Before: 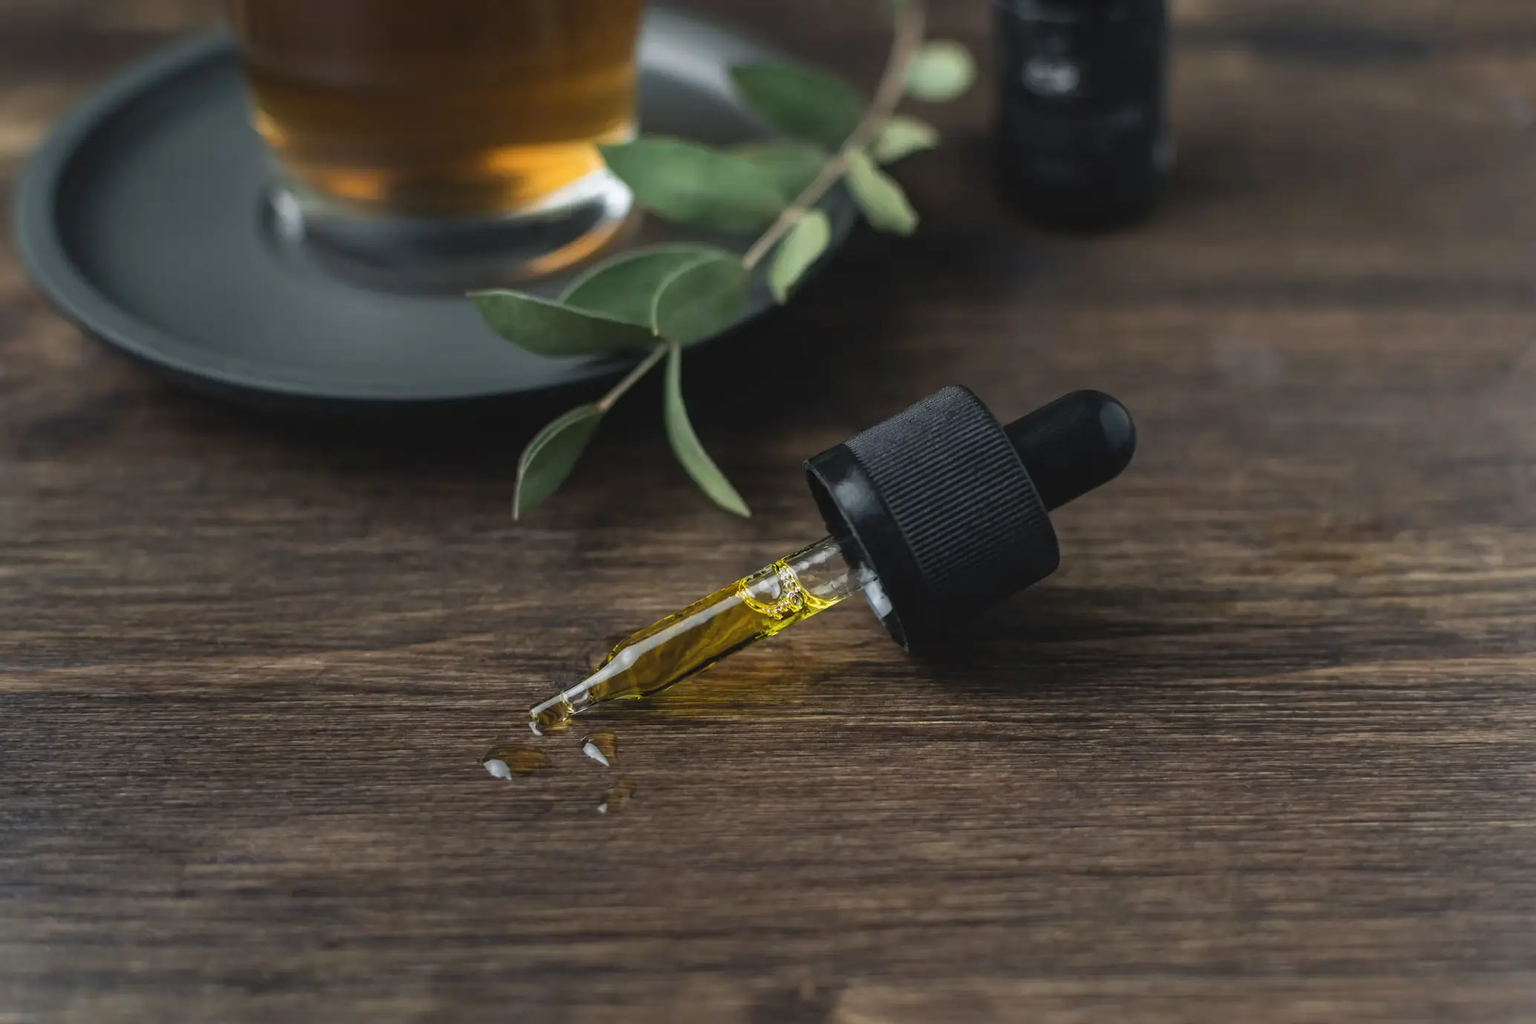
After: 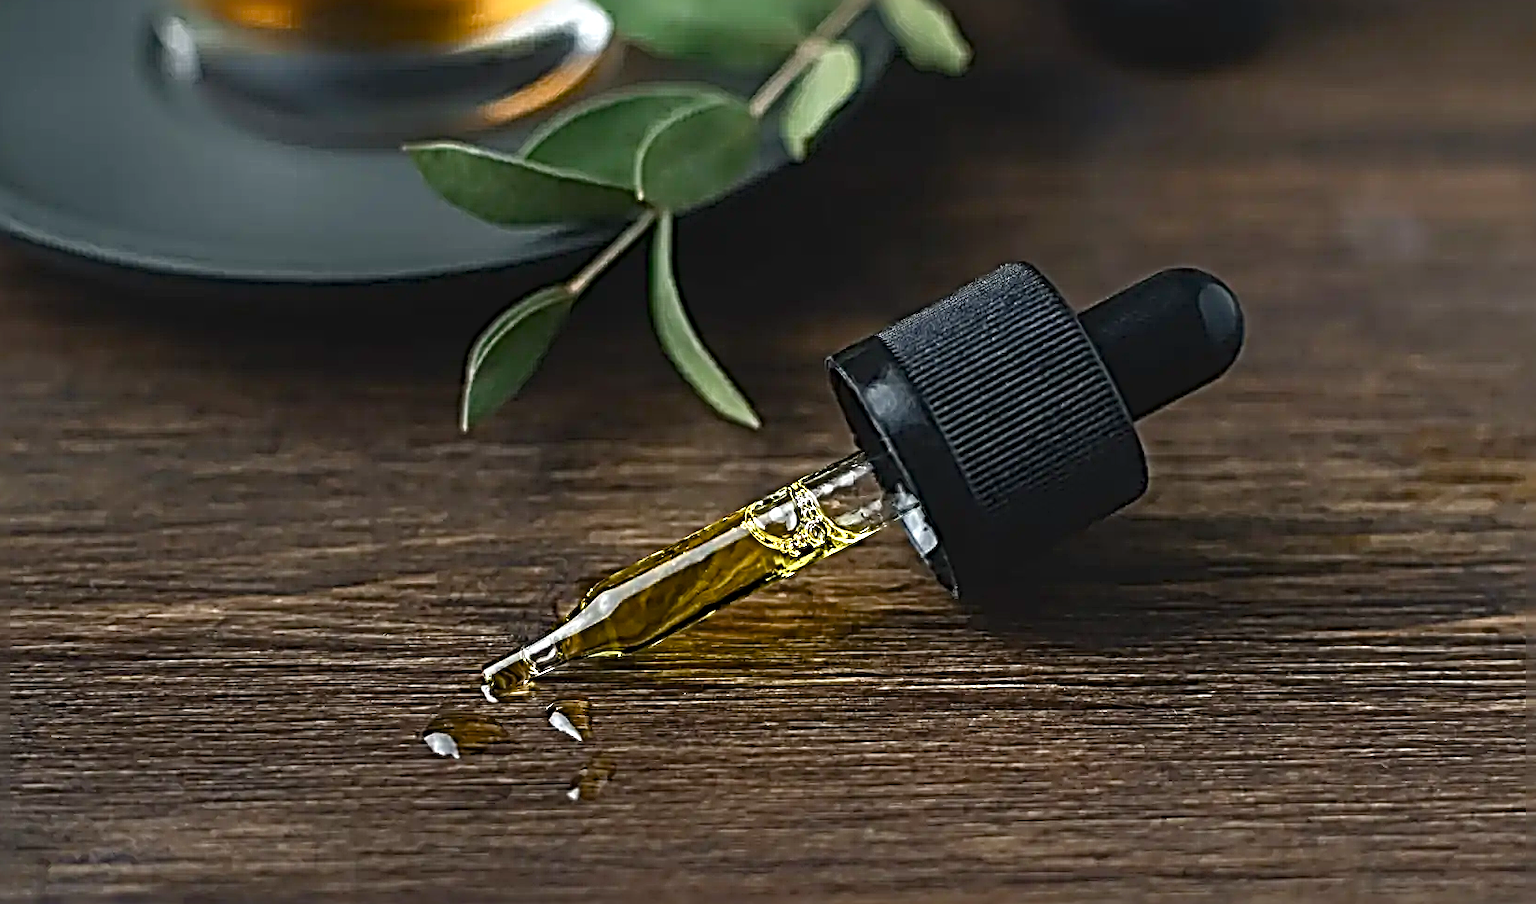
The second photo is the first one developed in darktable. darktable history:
sharpen: radius 4.053, amount 1.985
color balance rgb: highlights gain › luminance 14.839%, linear chroma grading › global chroma 14.352%, perceptual saturation grading › global saturation 0.291%, perceptual saturation grading › highlights -15.984%, perceptual saturation grading › shadows 25.904%, saturation formula JzAzBz (2021)
crop: left 9.543%, top 17.269%, right 10.867%, bottom 12.388%
